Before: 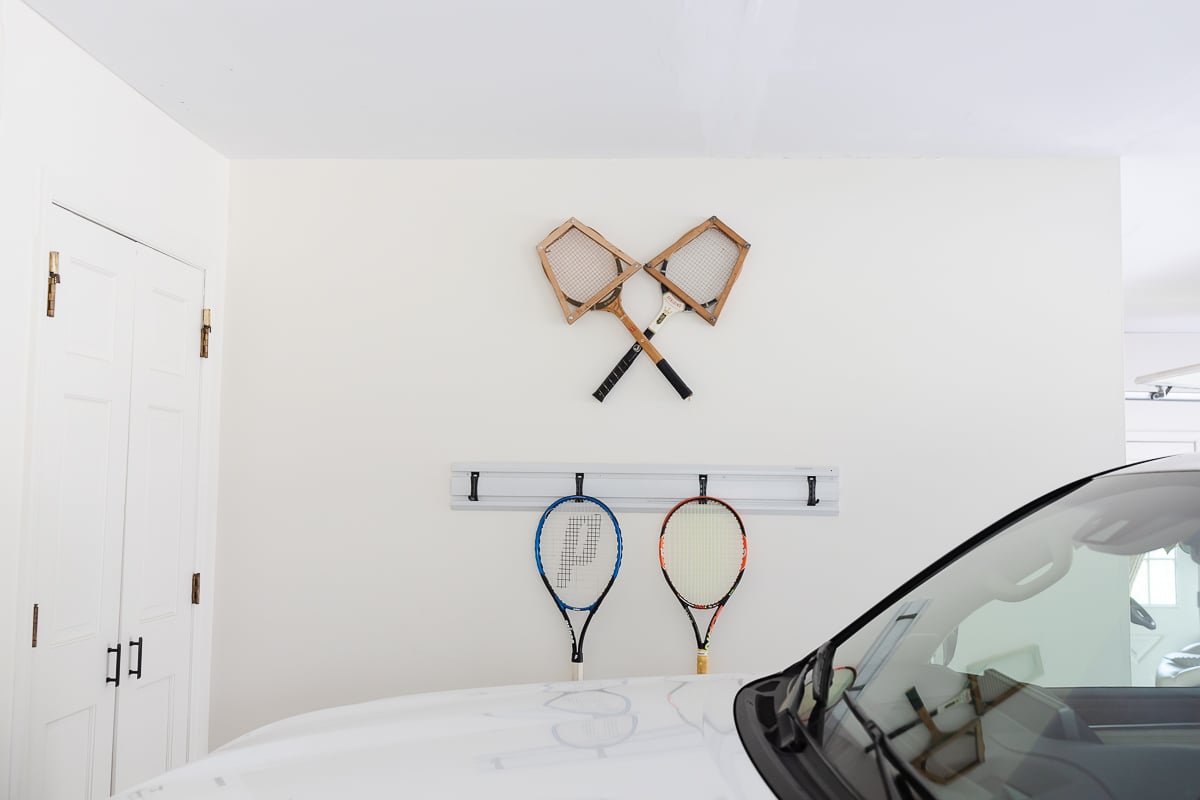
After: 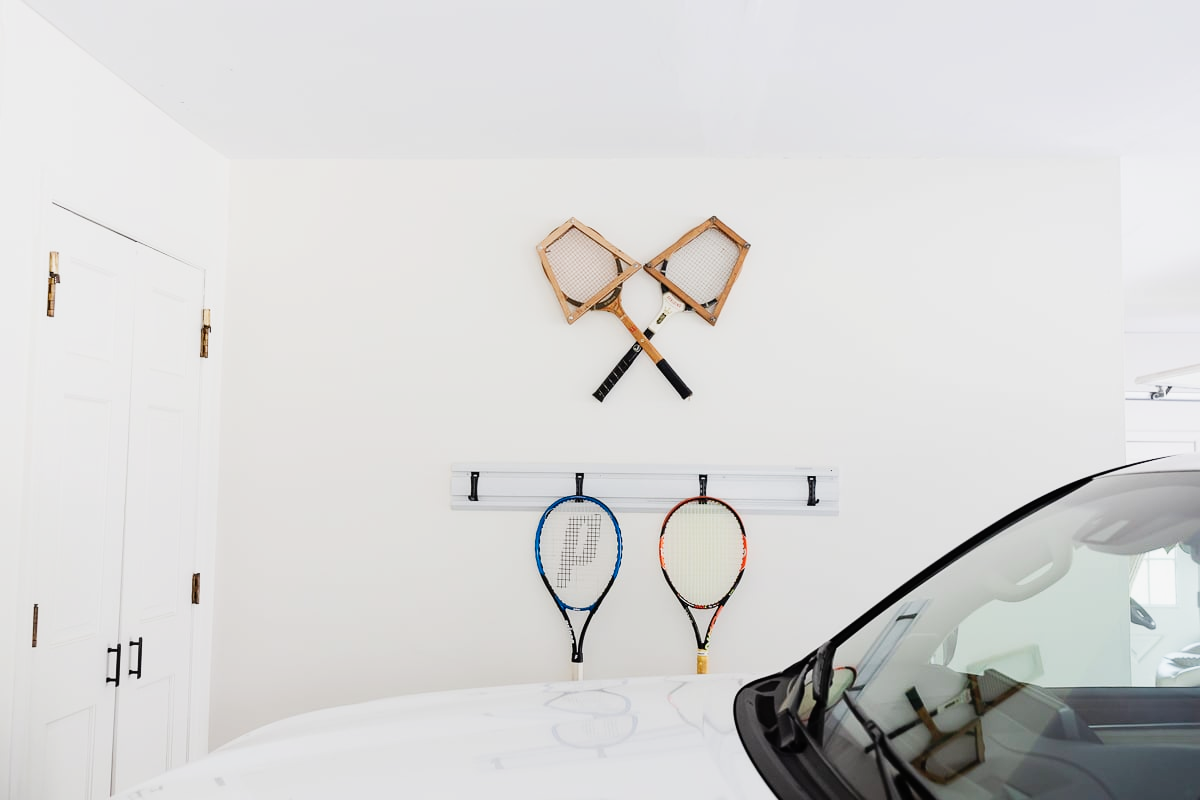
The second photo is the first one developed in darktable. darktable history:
tone curve: curves: ch0 [(0, 0) (0.128, 0.068) (0.292, 0.274) (0.46, 0.482) (0.653, 0.717) (0.819, 0.869) (0.998, 0.969)]; ch1 [(0, 0) (0.384, 0.365) (0.463, 0.45) (0.486, 0.486) (0.503, 0.504) (0.517, 0.517) (0.549, 0.572) (0.583, 0.615) (0.672, 0.699) (0.774, 0.817) (1, 1)]; ch2 [(0, 0) (0.374, 0.344) (0.446, 0.443) (0.494, 0.5) (0.527, 0.529) (0.565, 0.591) (0.644, 0.682) (1, 1)], preserve colors none
